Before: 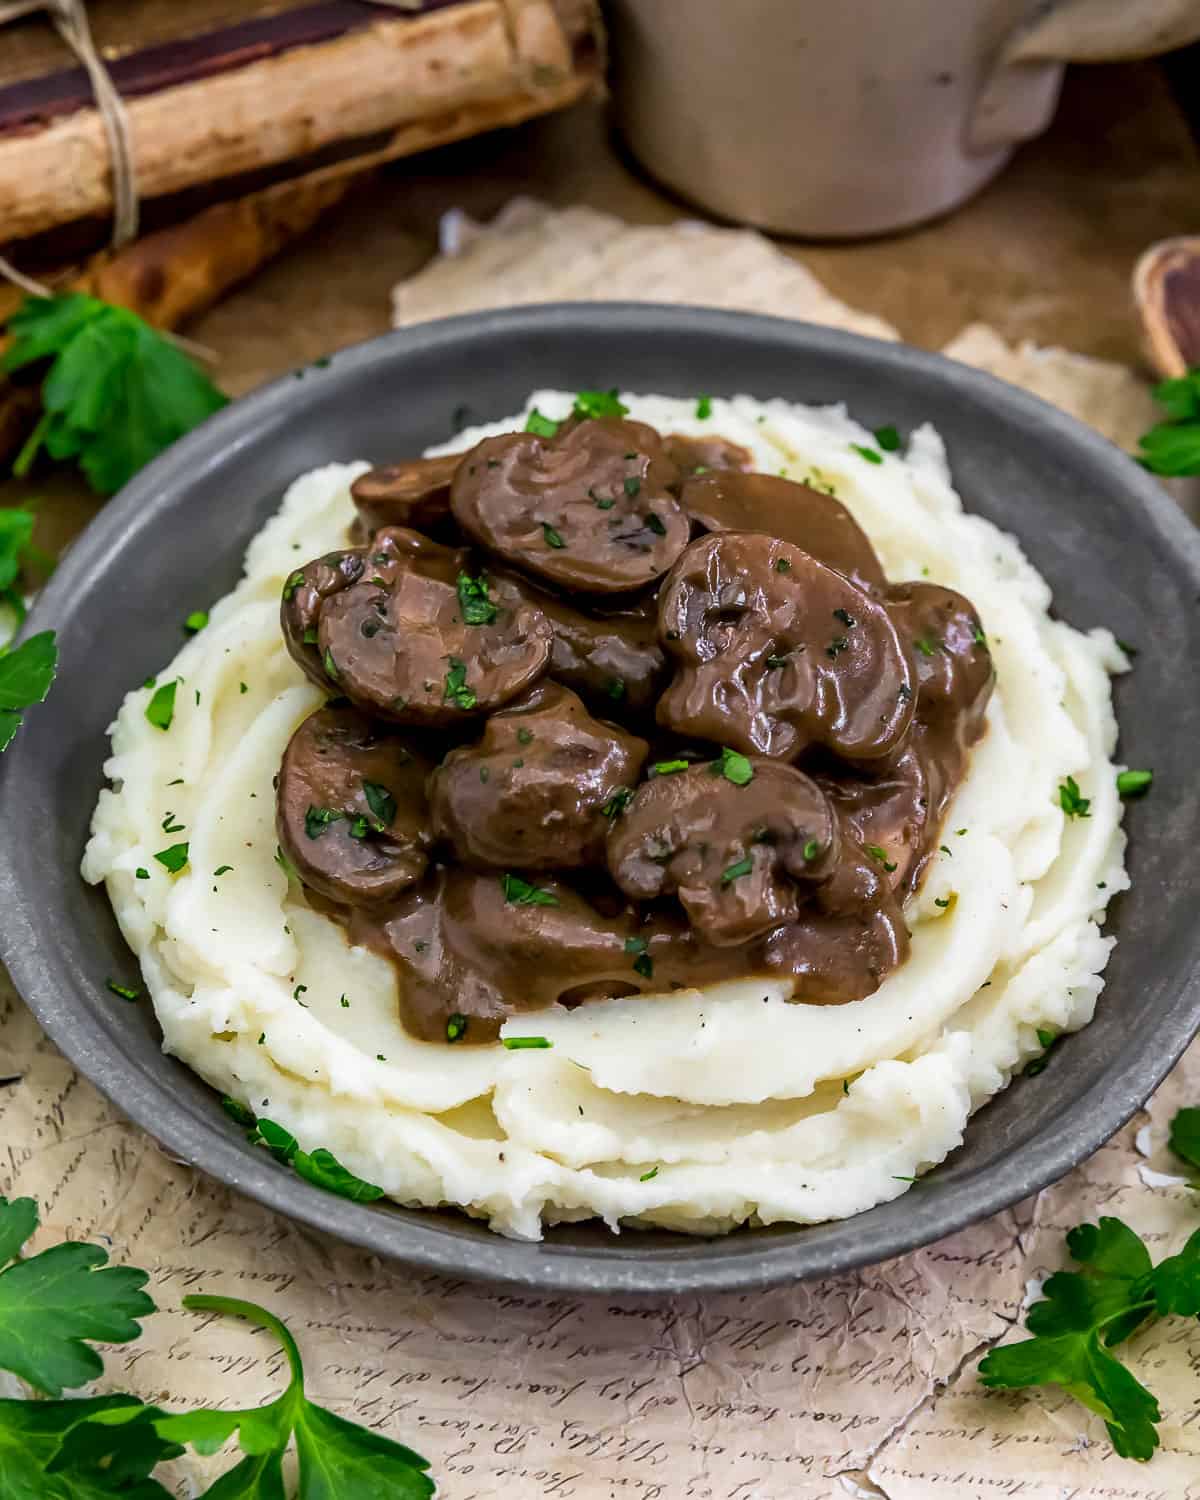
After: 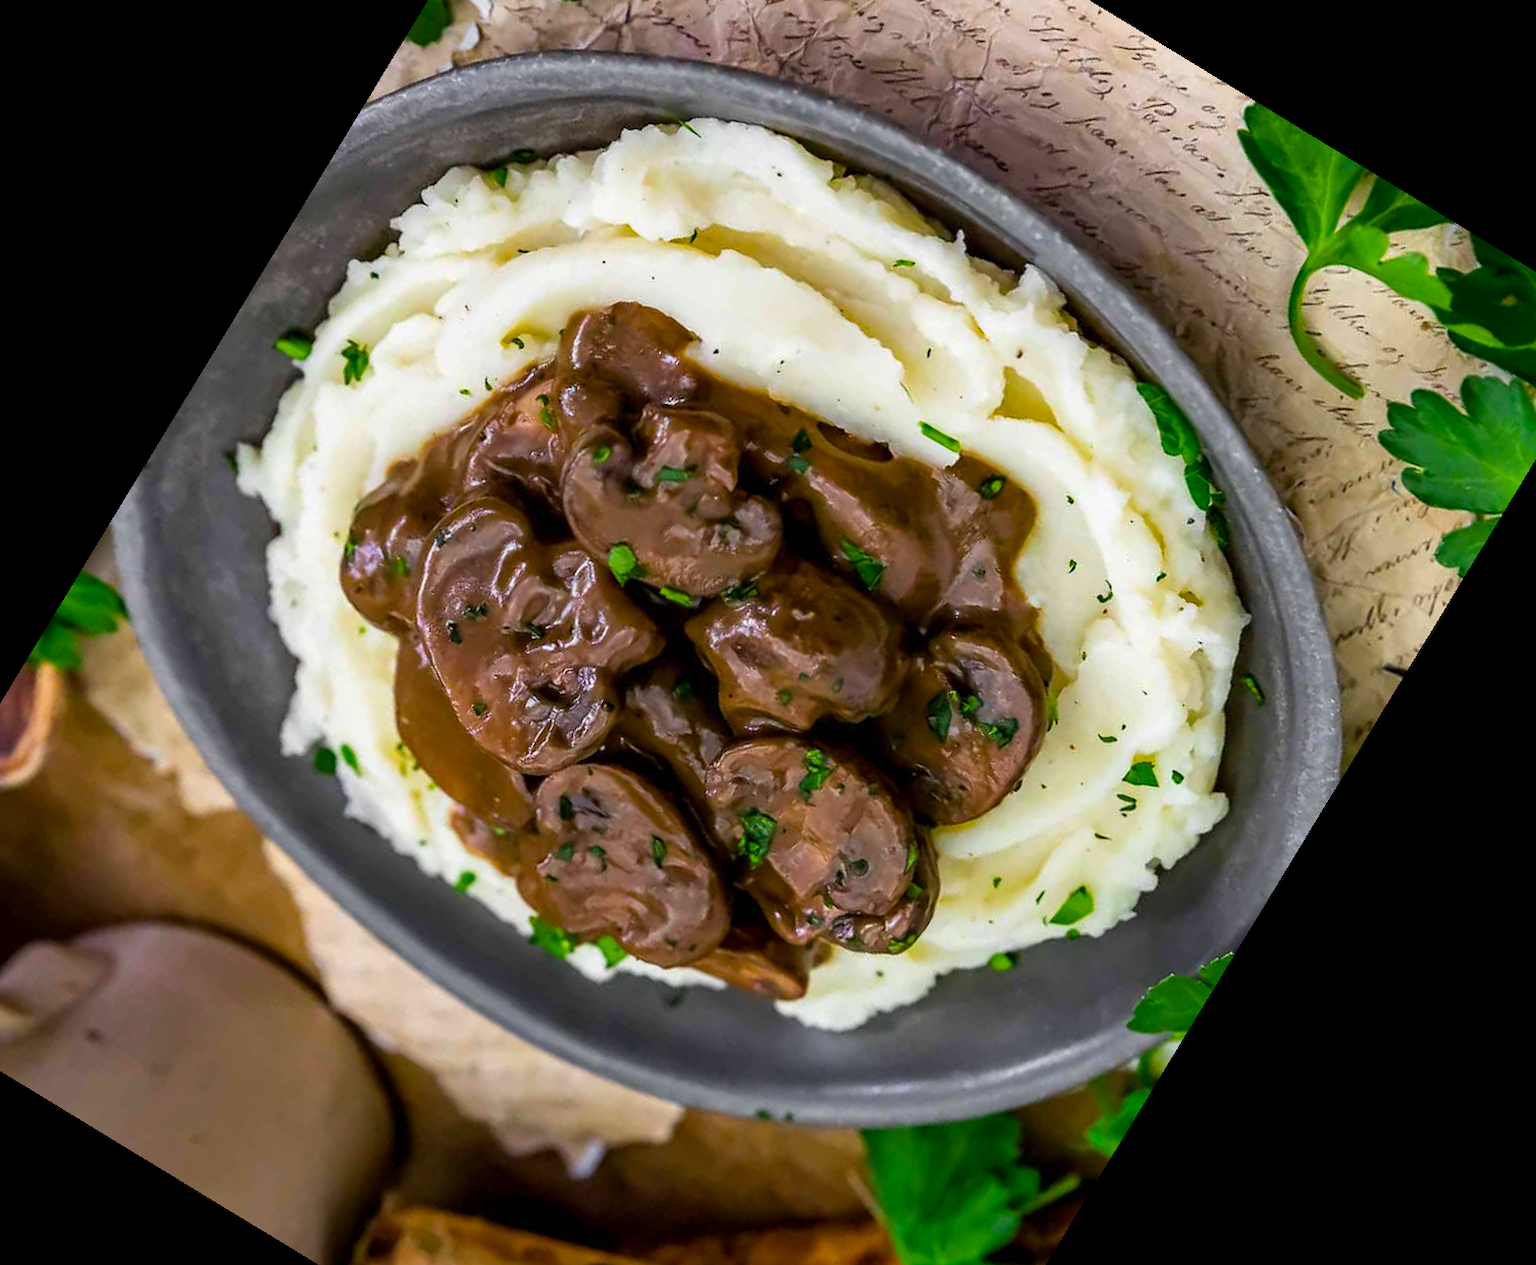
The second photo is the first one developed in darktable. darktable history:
crop and rotate: angle 148.68°, left 9.111%, top 15.603%, right 4.588%, bottom 17.041%
color balance rgb: perceptual saturation grading › global saturation 25%, global vibrance 20%
white balance: emerald 1
